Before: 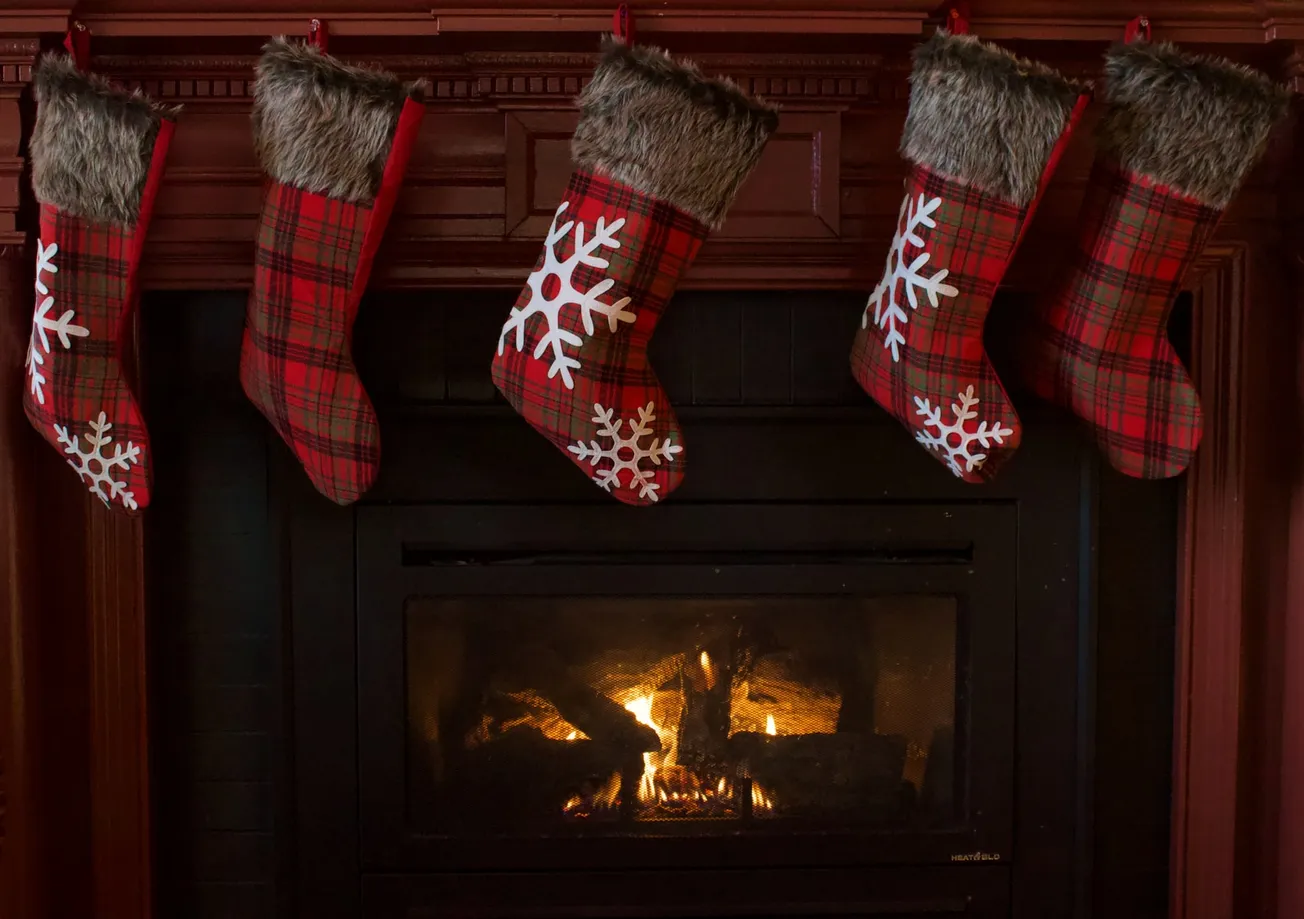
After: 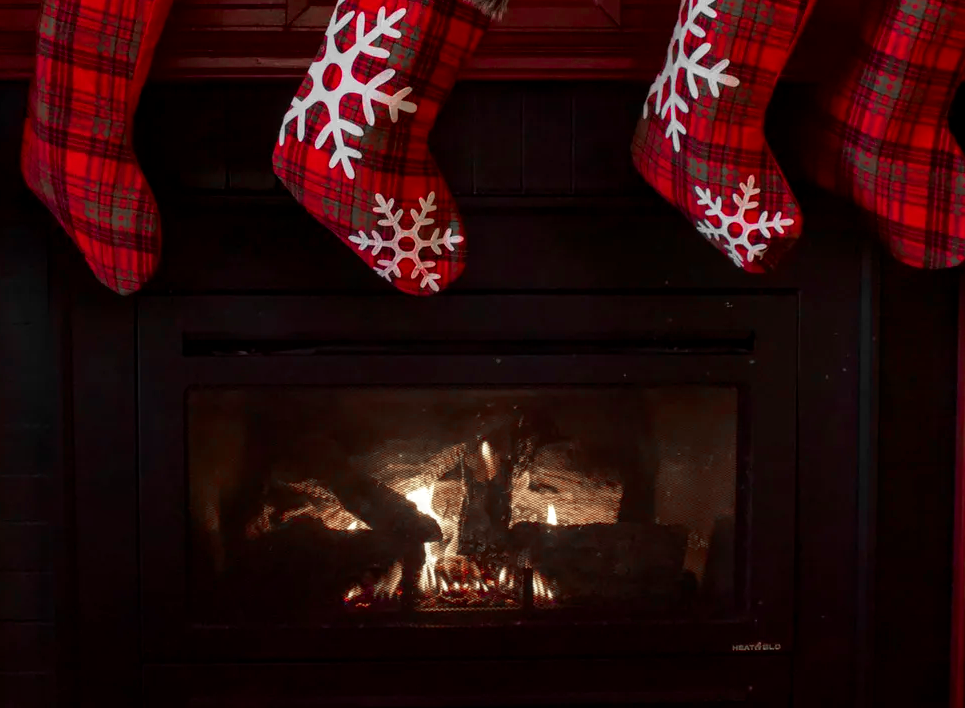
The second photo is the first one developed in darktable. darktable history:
local contrast: on, module defaults
color balance: gamma [0.9, 0.988, 0.975, 1.025], gain [1.05, 1, 1, 1]
color zones: curves: ch1 [(0, 0.831) (0.08, 0.771) (0.157, 0.268) (0.241, 0.207) (0.562, -0.005) (0.714, -0.013) (0.876, 0.01) (1, 0.831)]
crop: left 16.871%, top 22.857%, right 9.116%
